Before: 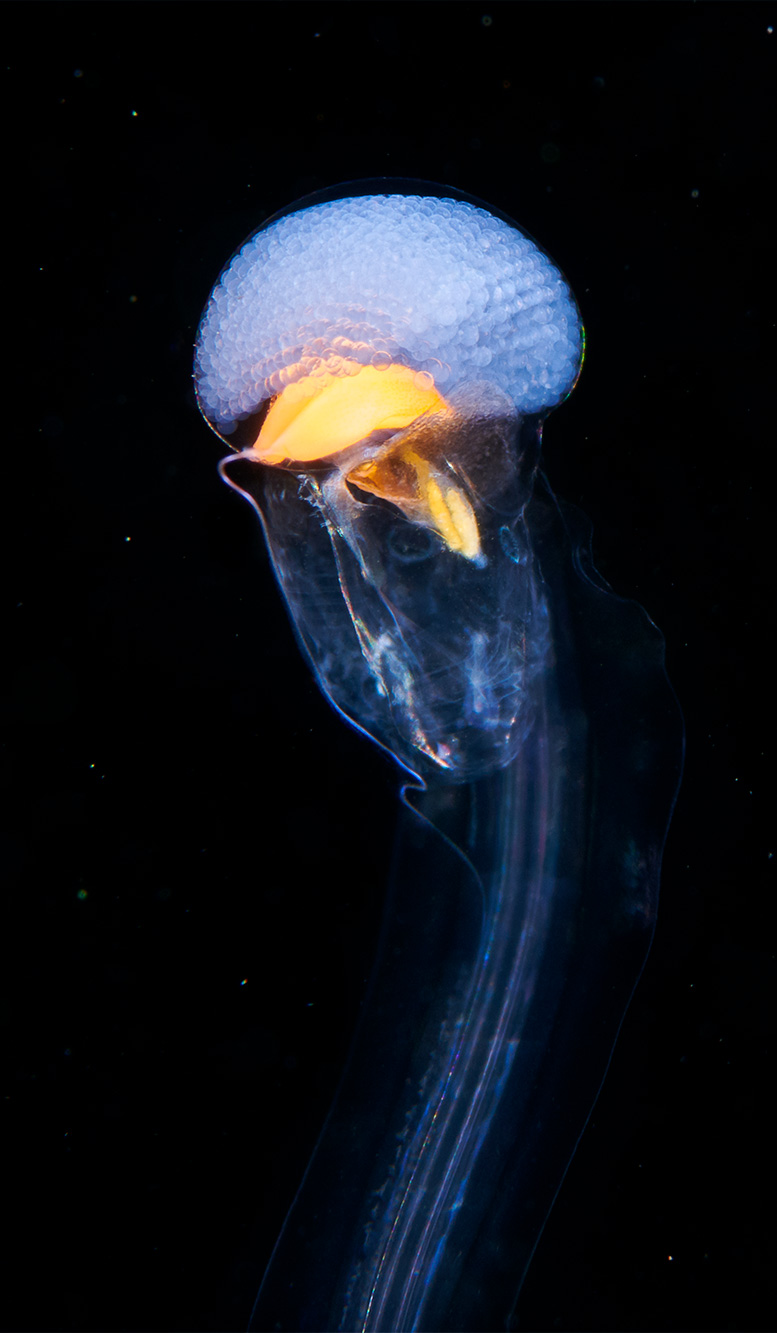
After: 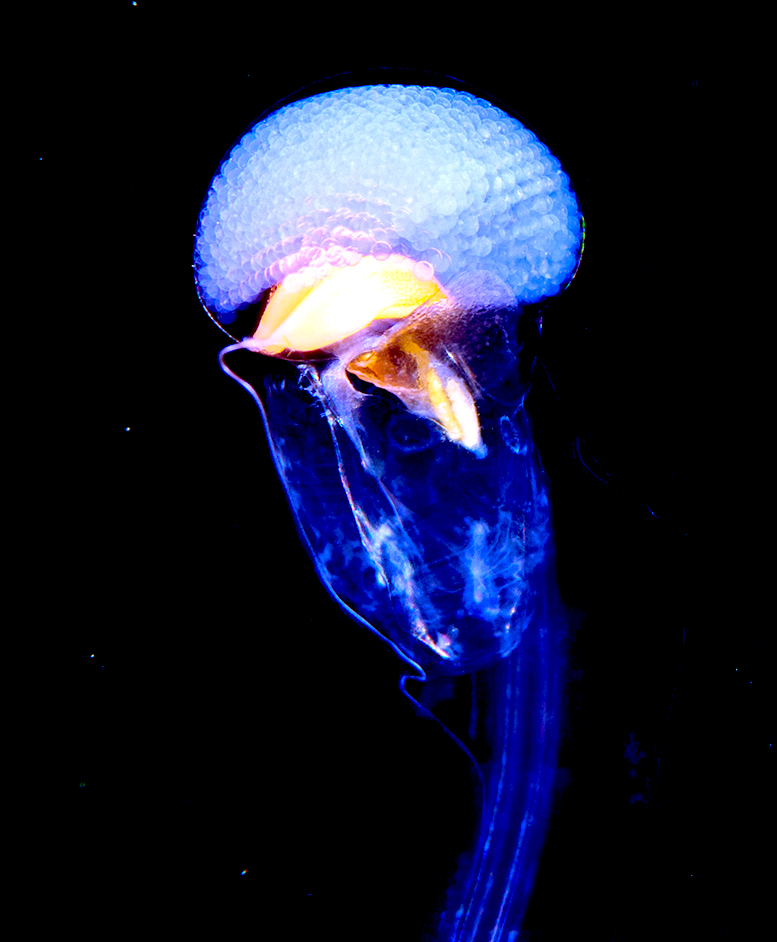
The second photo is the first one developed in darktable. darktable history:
crop and rotate: top 8.293%, bottom 20.996%
exposure: black level correction 0.04, exposure 0.5 EV, compensate highlight preservation false
white balance: red 0.98, blue 1.61
